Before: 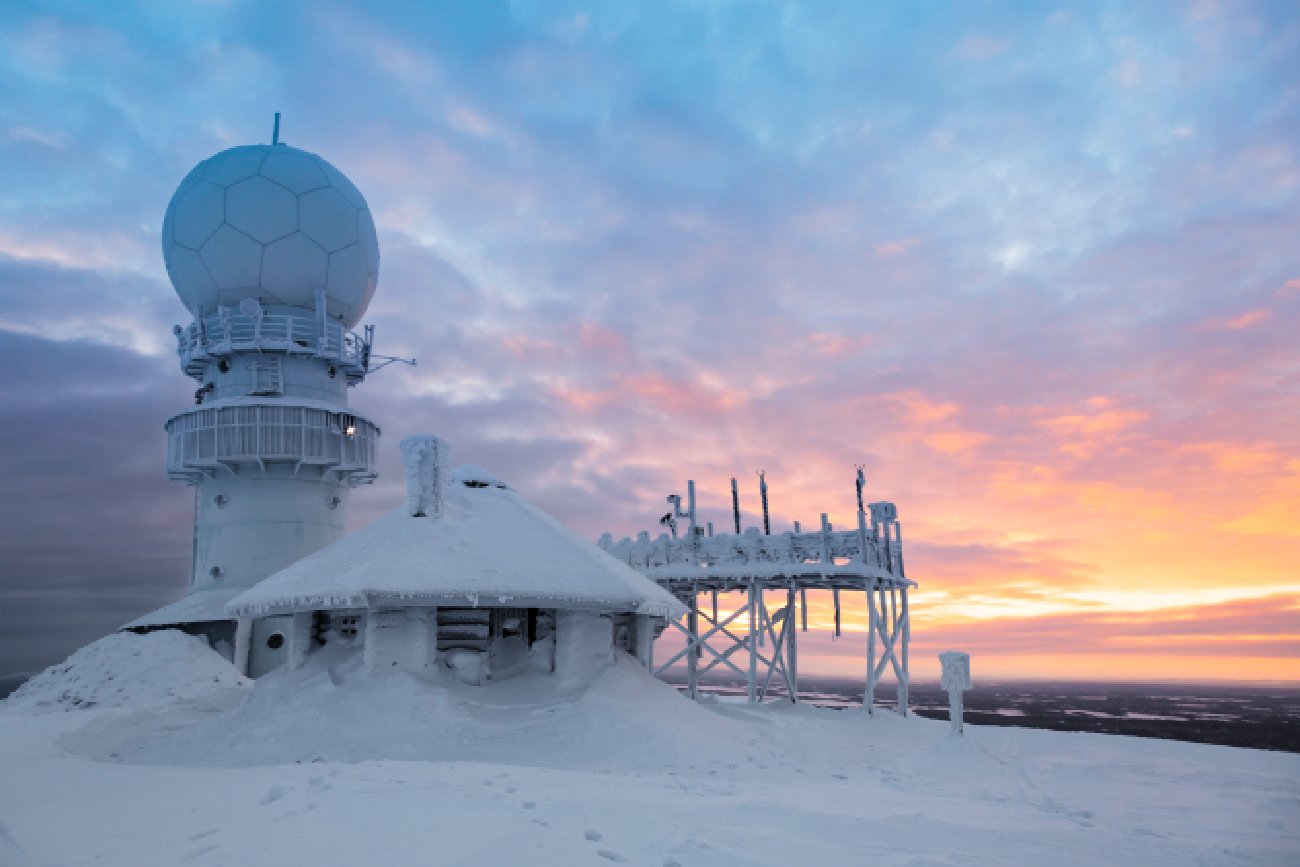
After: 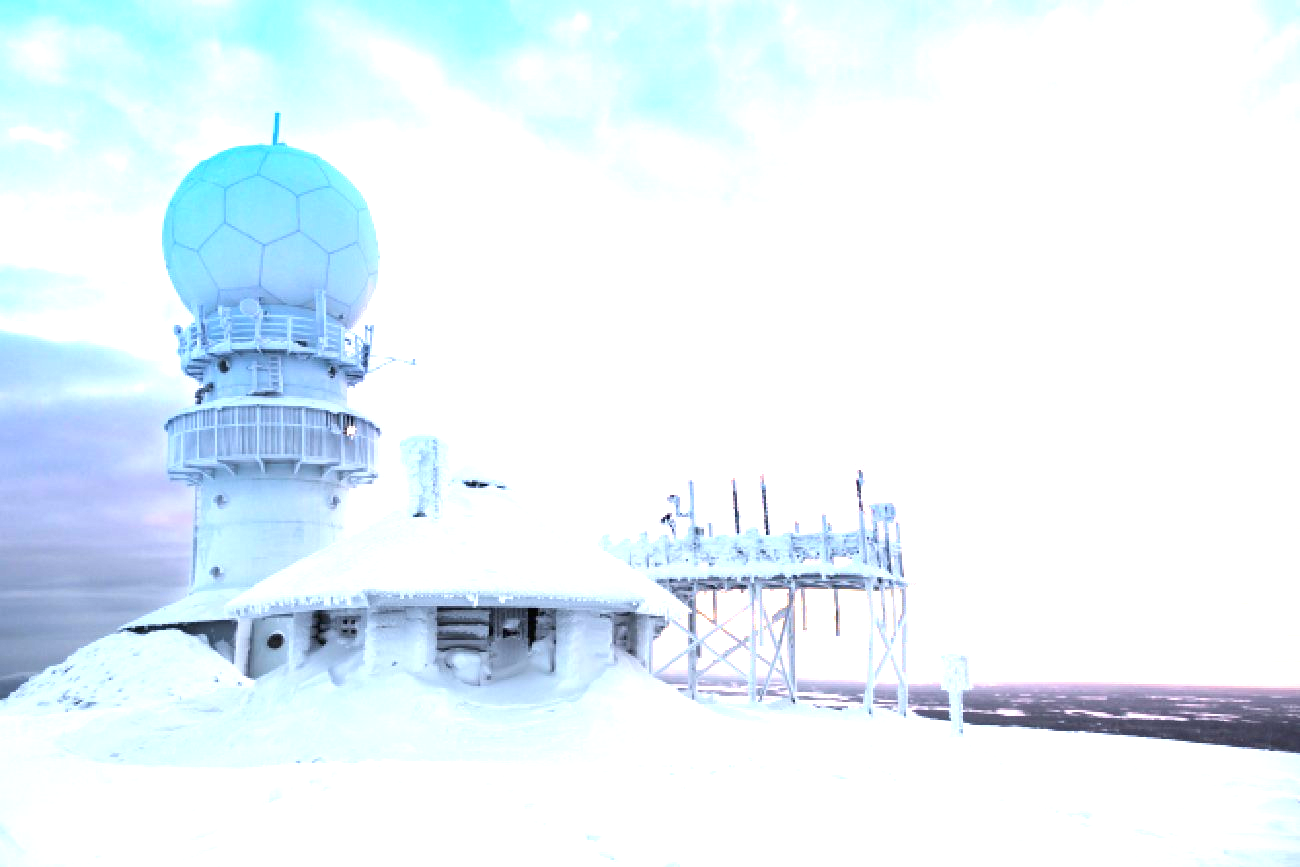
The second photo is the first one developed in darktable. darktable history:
exposure: black level correction 0, exposure 2.131 EV, compensate highlight preservation false
color zones: curves: ch1 [(0, 0.455) (0.063, 0.455) (0.286, 0.495) (0.429, 0.5) (0.571, 0.5) (0.714, 0.5) (0.857, 0.5) (1, 0.455)]; ch2 [(0, 0.532) (0.063, 0.521) (0.233, 0.447) (0.429, 0.489) (0.571, 0.5) (0.714, 0.5) (0.857, 0.5) (1, 0.532)]
